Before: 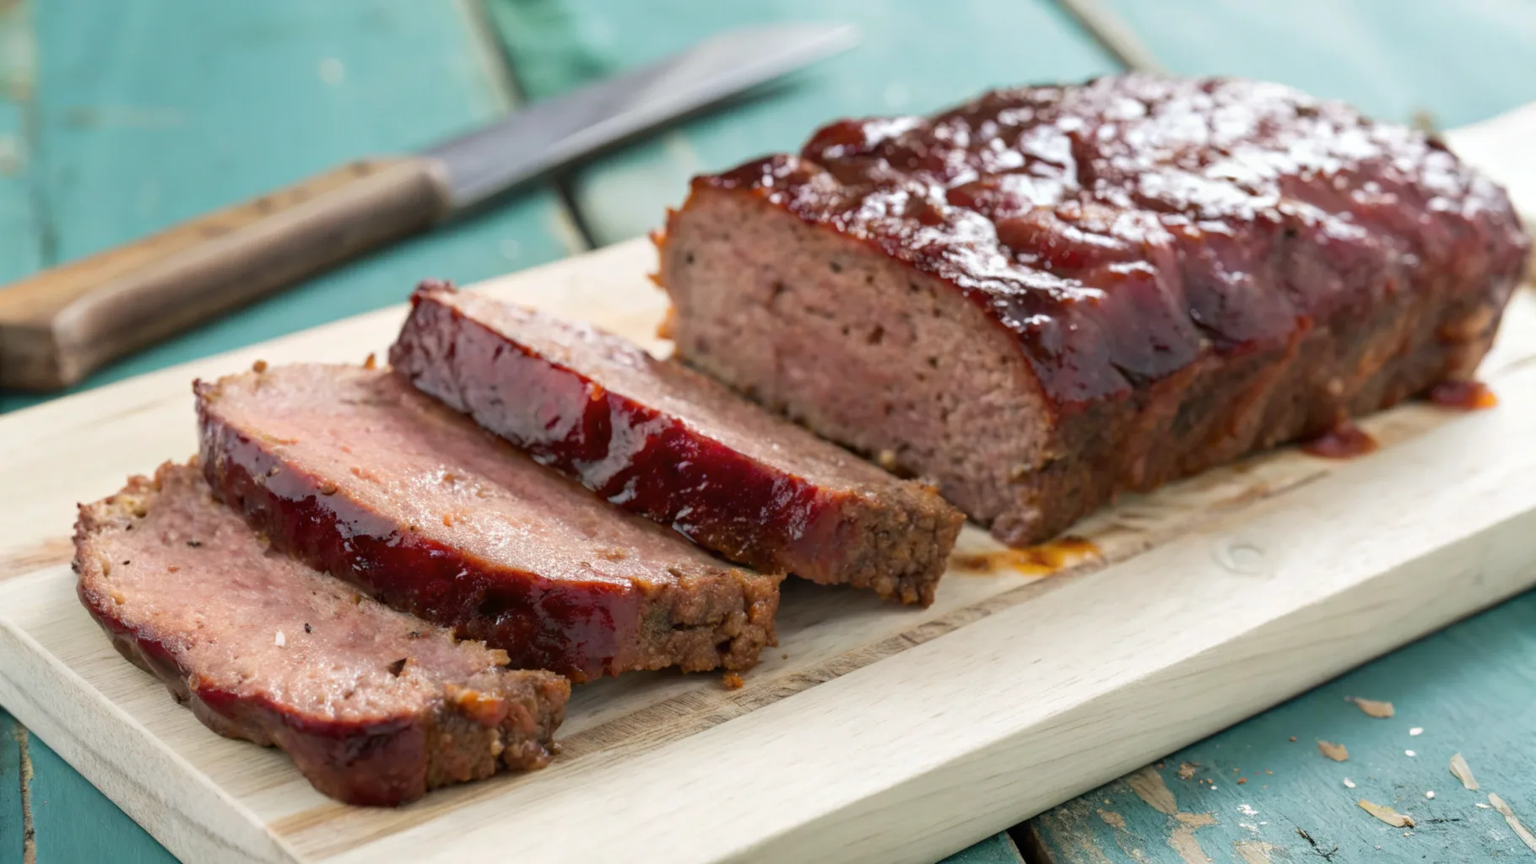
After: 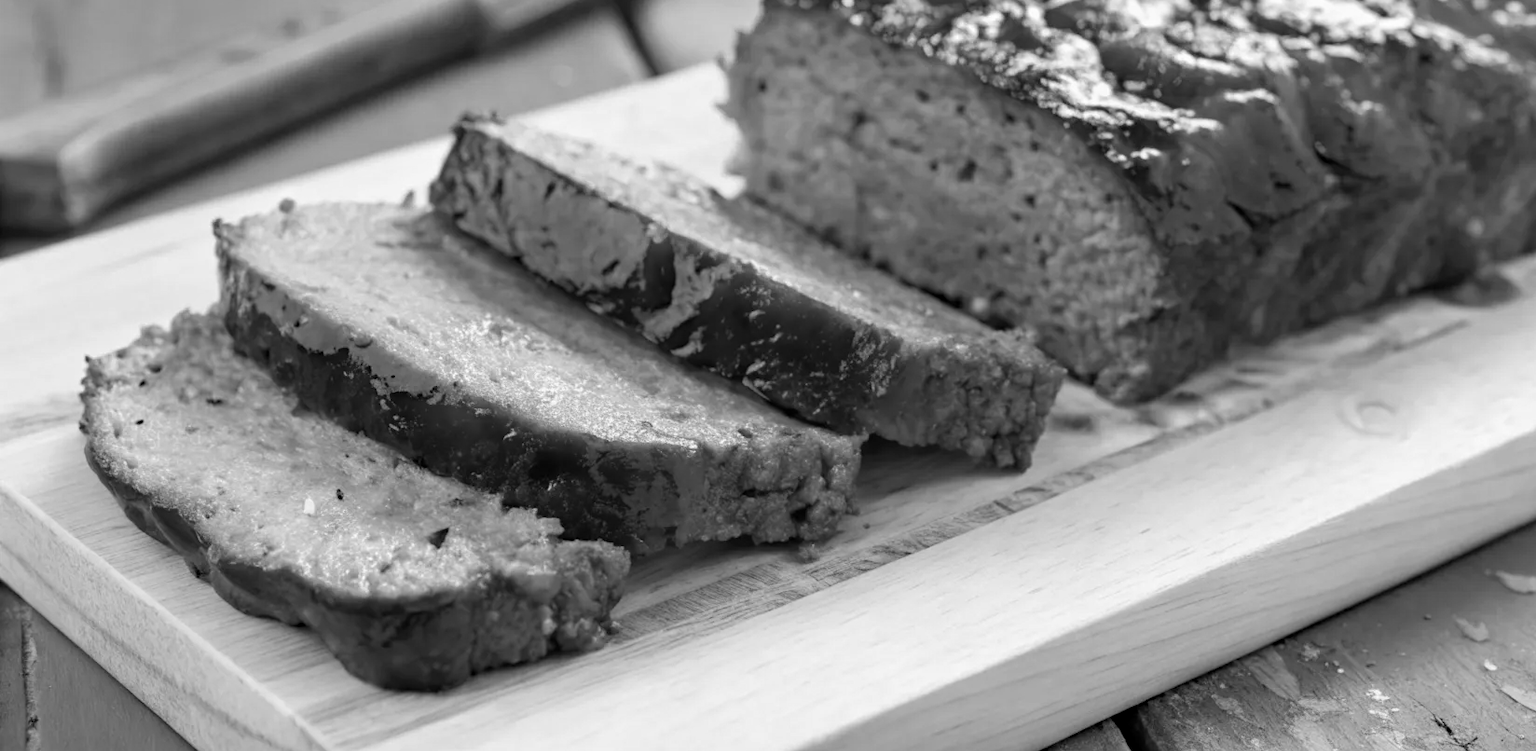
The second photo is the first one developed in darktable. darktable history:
crop: top 20.916%, right 9.437%, bottom 0.316%
haze removal: compatibility mode true, adaptive false
color zones: curves: ch0 [(0, 0.558) (0.143, 0.559) (0.286, 0.529) (0.429, 0.505) (0.571, 0.5) (0.714, 0.5) (0.857, 0.5) (1, 0.558)]; ch1 [(0, 0.469) (0.01, 0.469) (0.12, 0.446) (0.248, 0.469) (0.5, 0.5) (0.748, 0.5) (0.99, 0.469) (1, 0.469)]
monochrome: a 16.06, b 15.48, size 1
